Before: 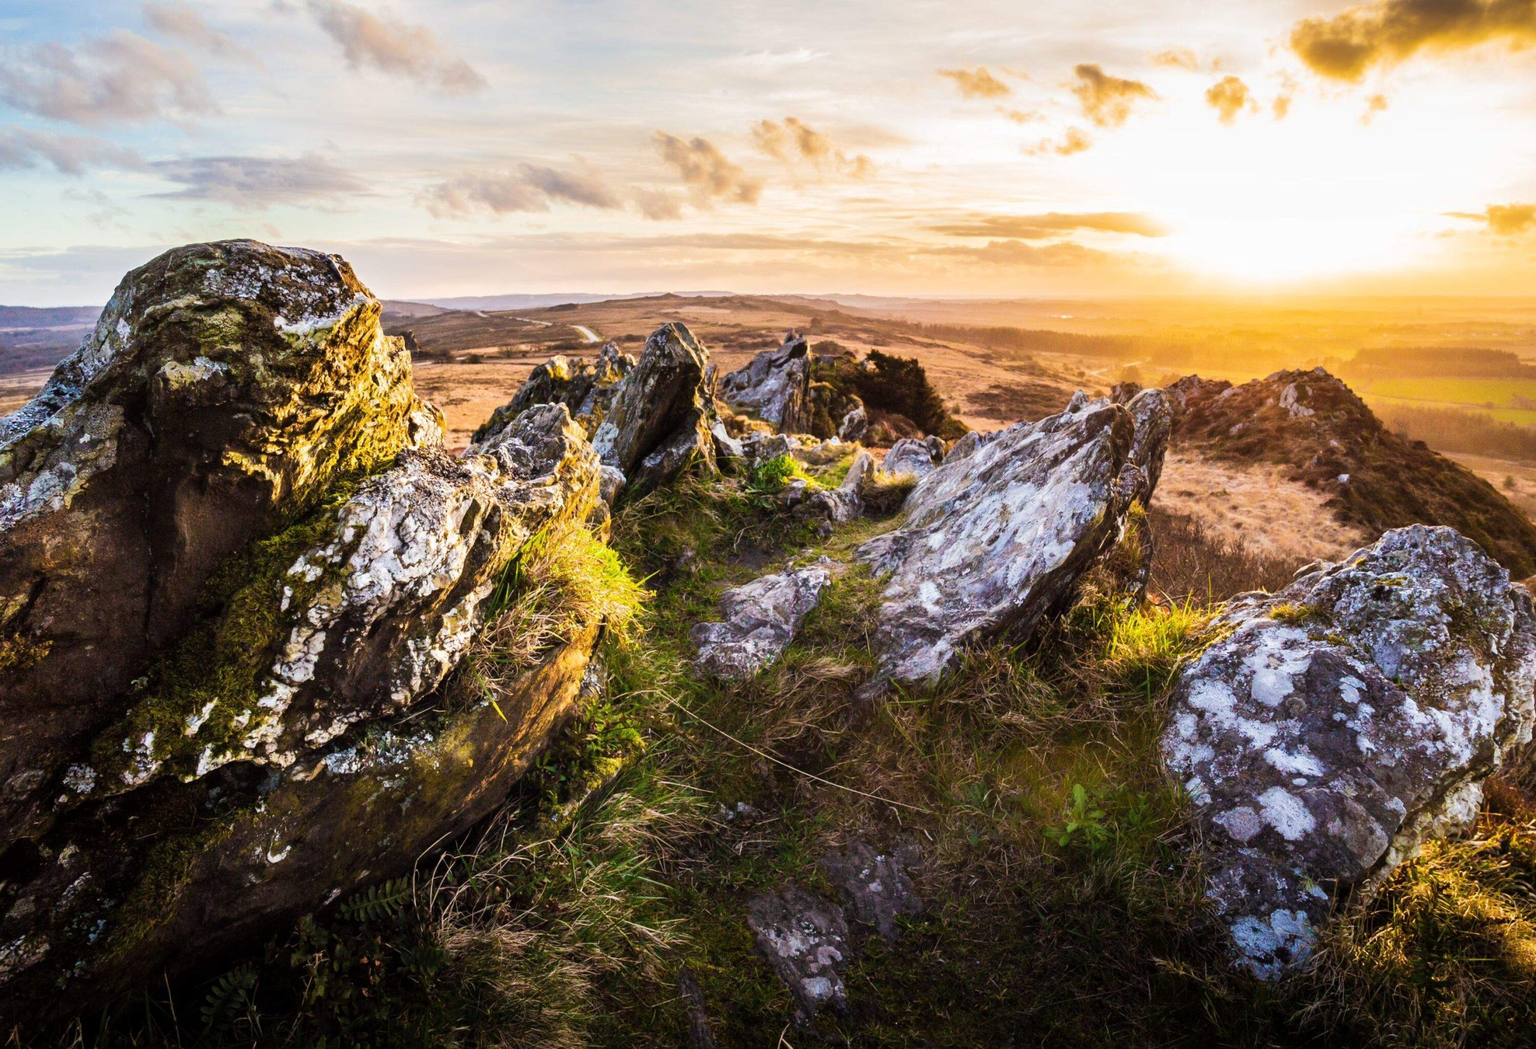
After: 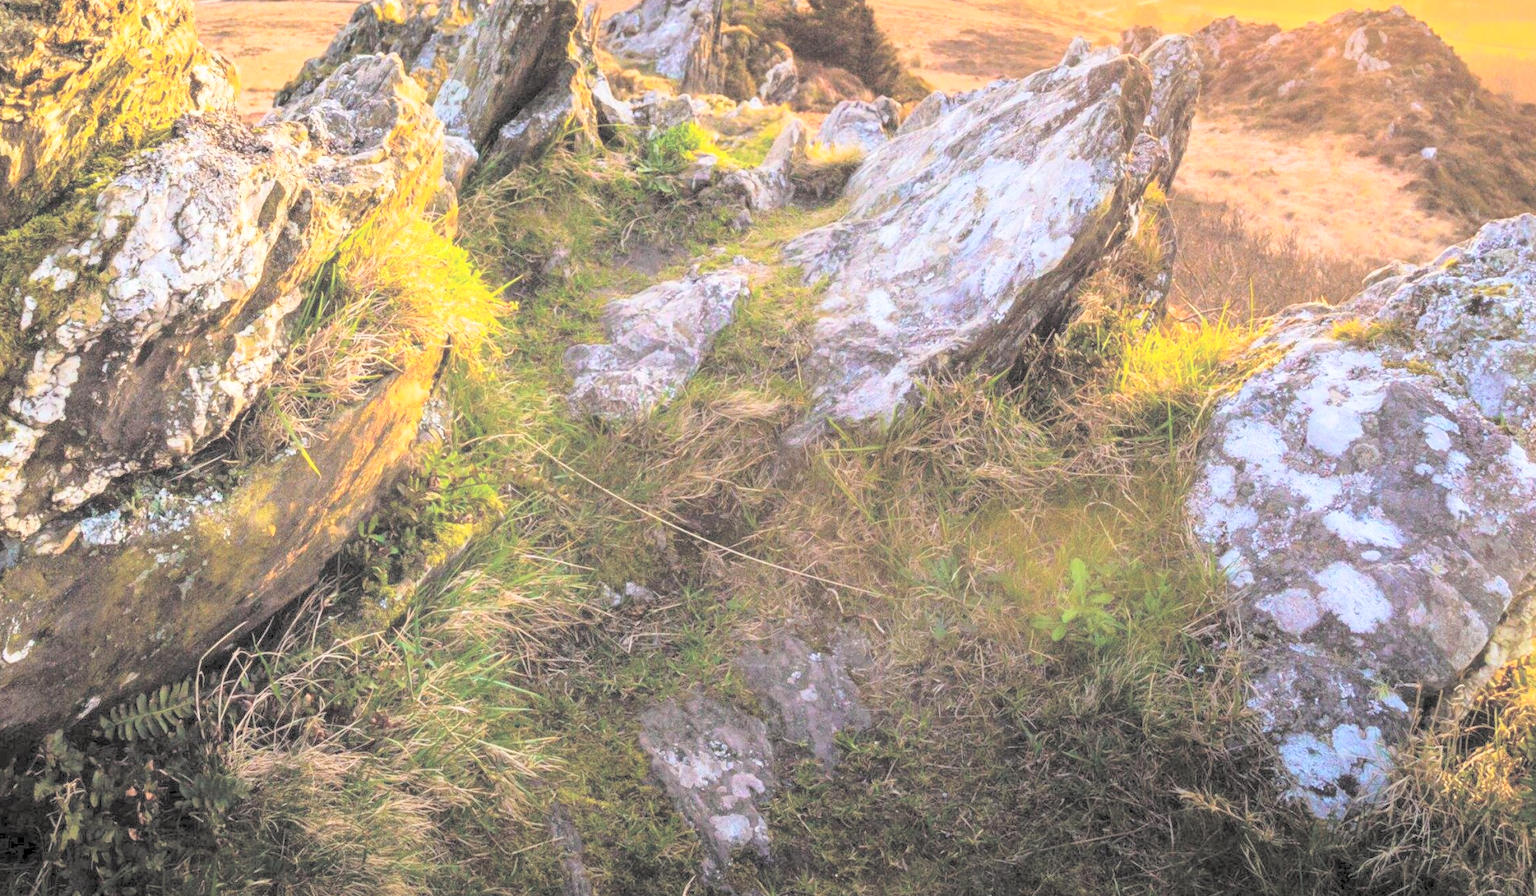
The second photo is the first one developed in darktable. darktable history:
crop and rotate: left 17.302%, top 34.598%, right 7.22%, bottom 0.868%
contrast brightness saturation: brightness 0.997
tone equalizer: mask exposure compensation -0.488 EV
